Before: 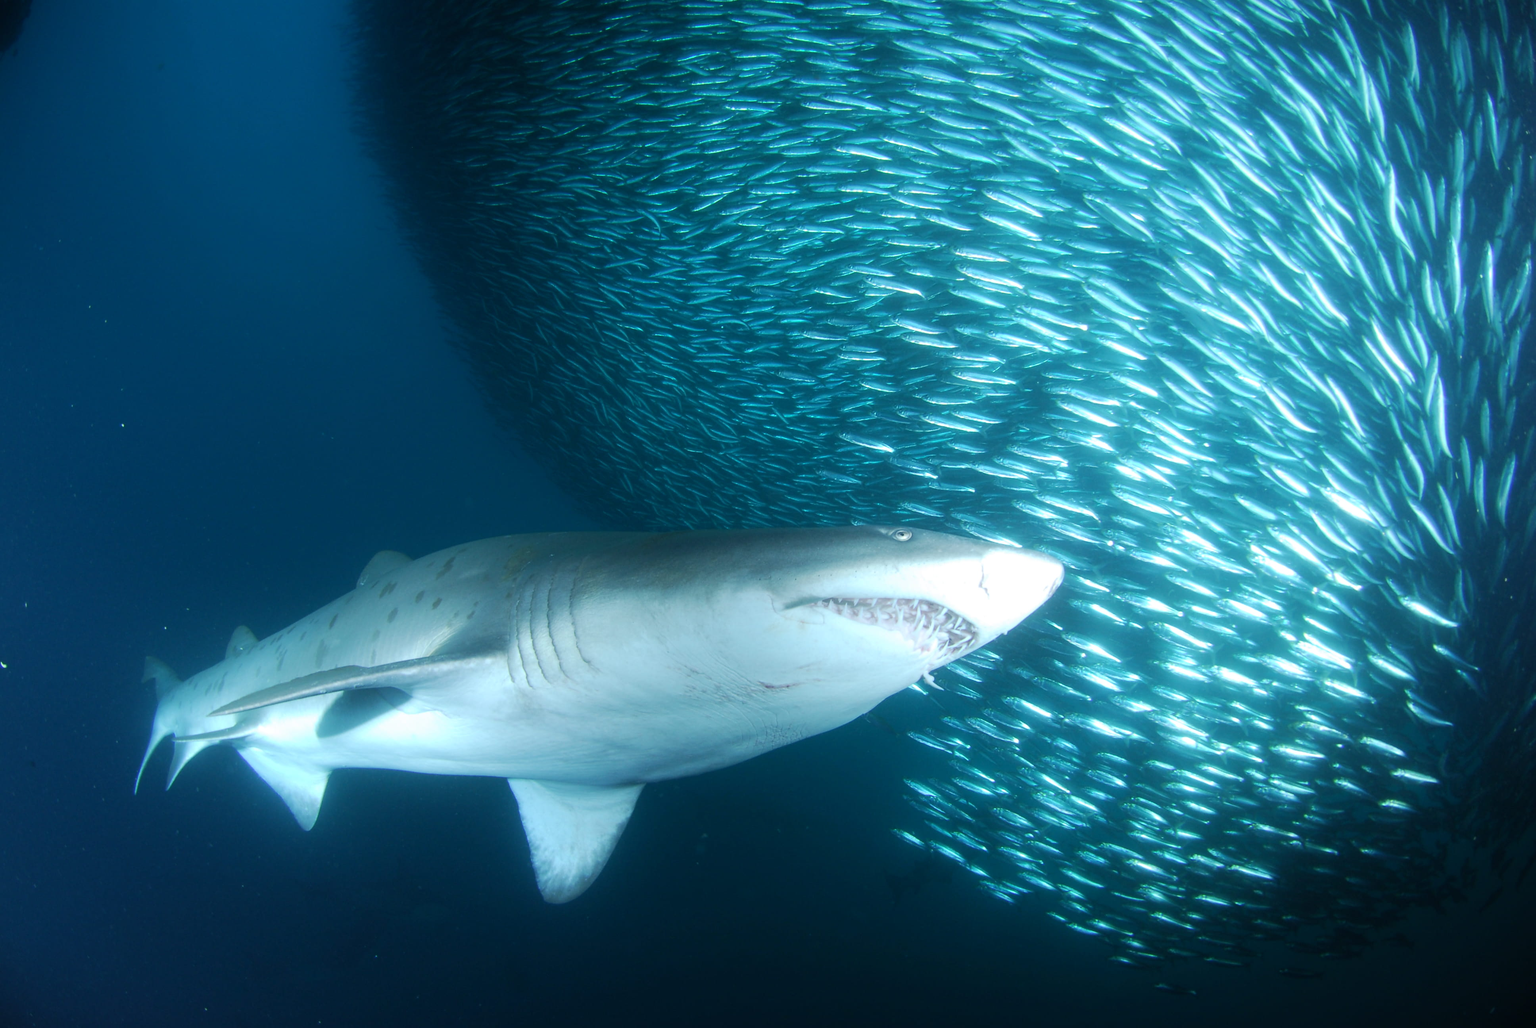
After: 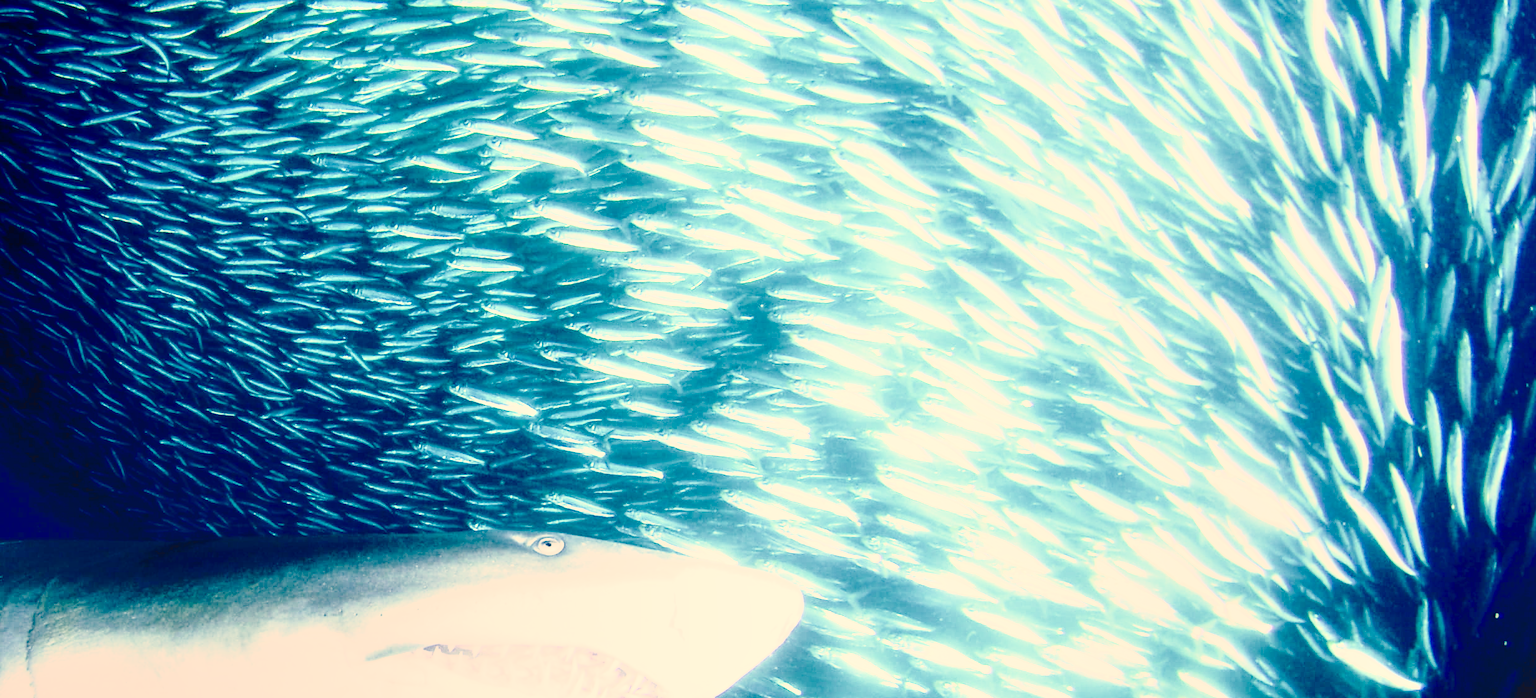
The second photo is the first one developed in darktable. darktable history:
color correction: highlights a* 19.59, highlights b* 27.49, shadows a* 3.46, shadows b* -17.28, saturation 0.73
base curve: curves: ch0 [(0, 0) (0.028, 0.03) (0.121, 0.232) (0.46, 0.748) (0.859, 0.968) (1, 1)], preserve colors none
exposure: black level correction 0.04, exposure 0.5 EV, compensate highlight preservation false
contrast brightness saturation: contrast 0.12, brightness -0.12, saturation 0.2
crop: left 36.005%, top 18.293%, right 0.31%, bottom 38.444%
local contrast: on, module defaults
tone curve: curves: ch0 [(0, 0.013) (0.129, 0.1) (0.327, 0.382) (0.489, 0.573) (0.66, 0.748) (0.858, 0.926) (1, 0.977)]; ch1 [(0, 0) (0.353, 0.344) (0.45, 0.46) (0.498, 0.498) (0.521, 0.512) (0.563, 0.559) (0.592, 0.578) (0.647, 0.657) (1, 1)]; ch2 [(0, 0) (0.333, 0.346) (0.375, 0.375) (0.424, 0.43) (0.476, 0.492) (0.502, 0.502) (0.524, 0.531) (0.579, 0.61) (0.612, 0.644) (0.66, 0.715) (1, 1)], color space Lab, independent channels, preserve colors none
